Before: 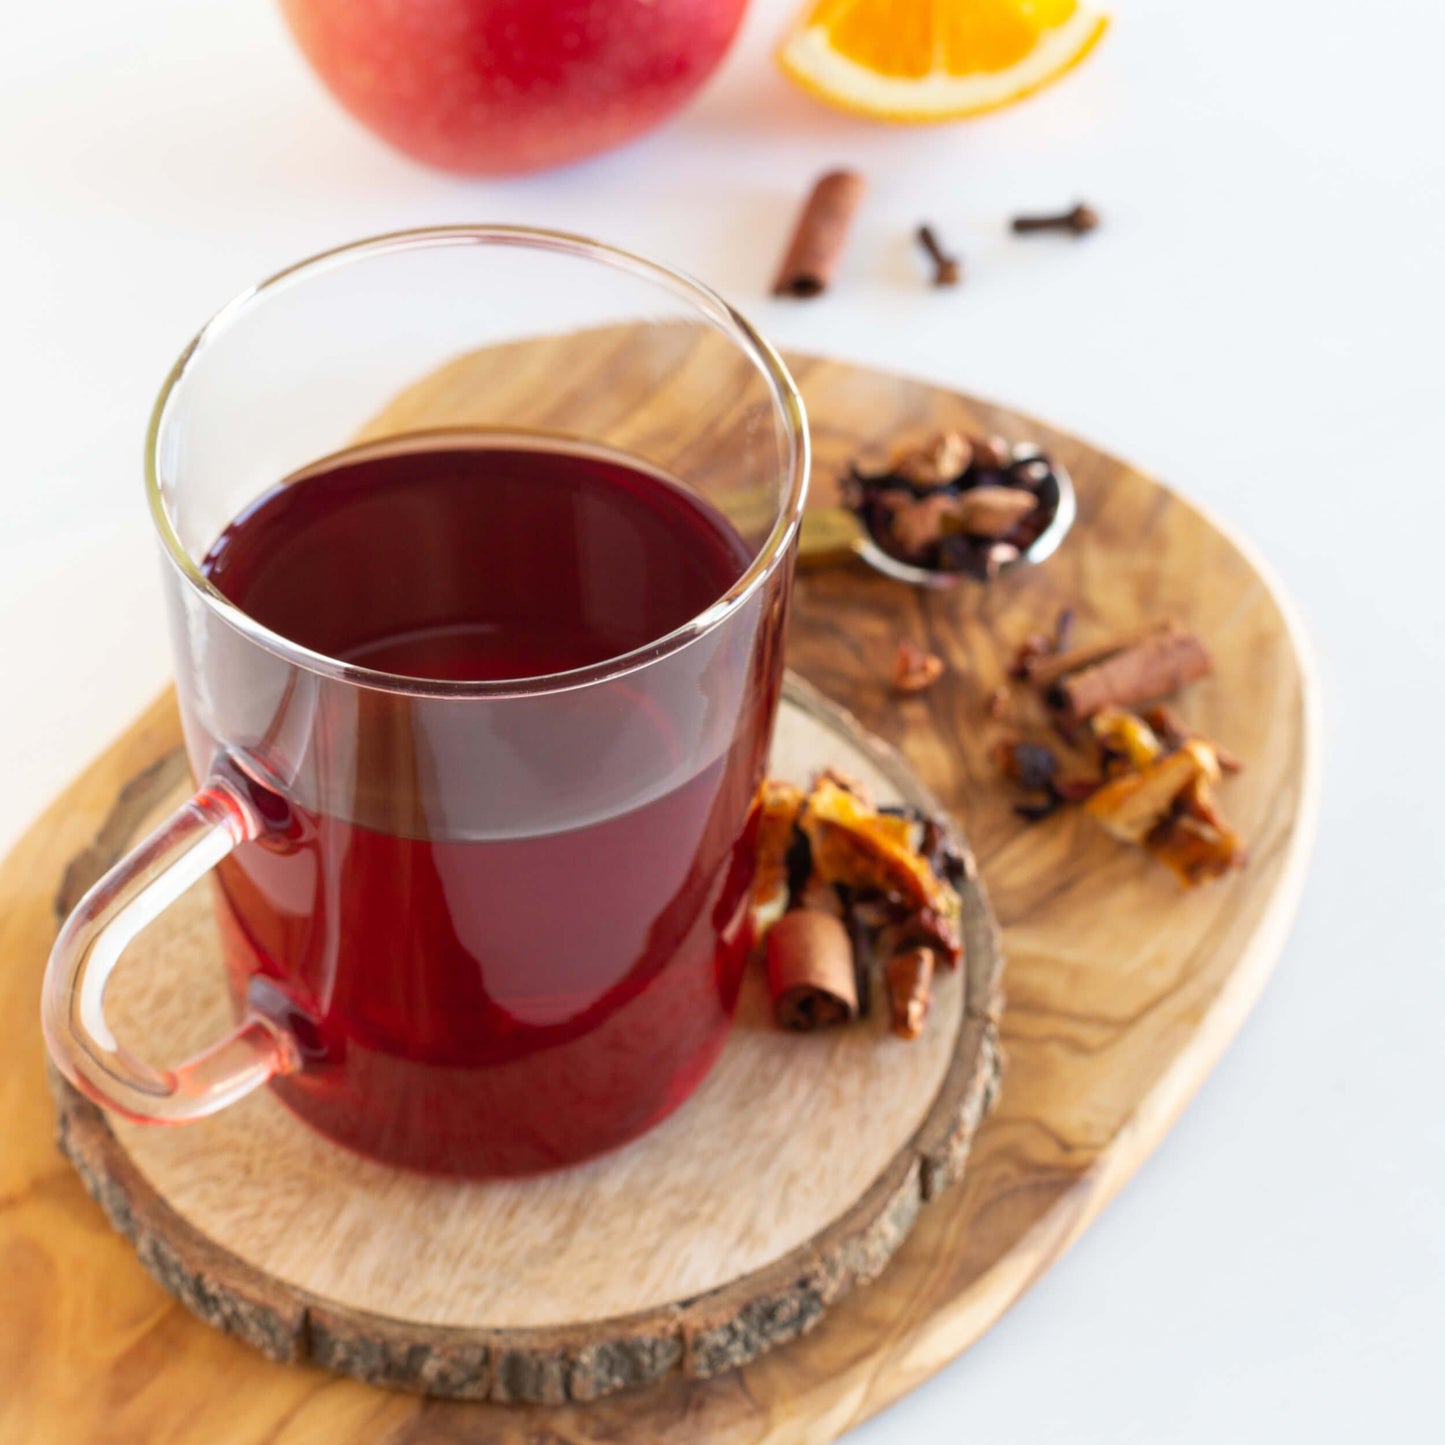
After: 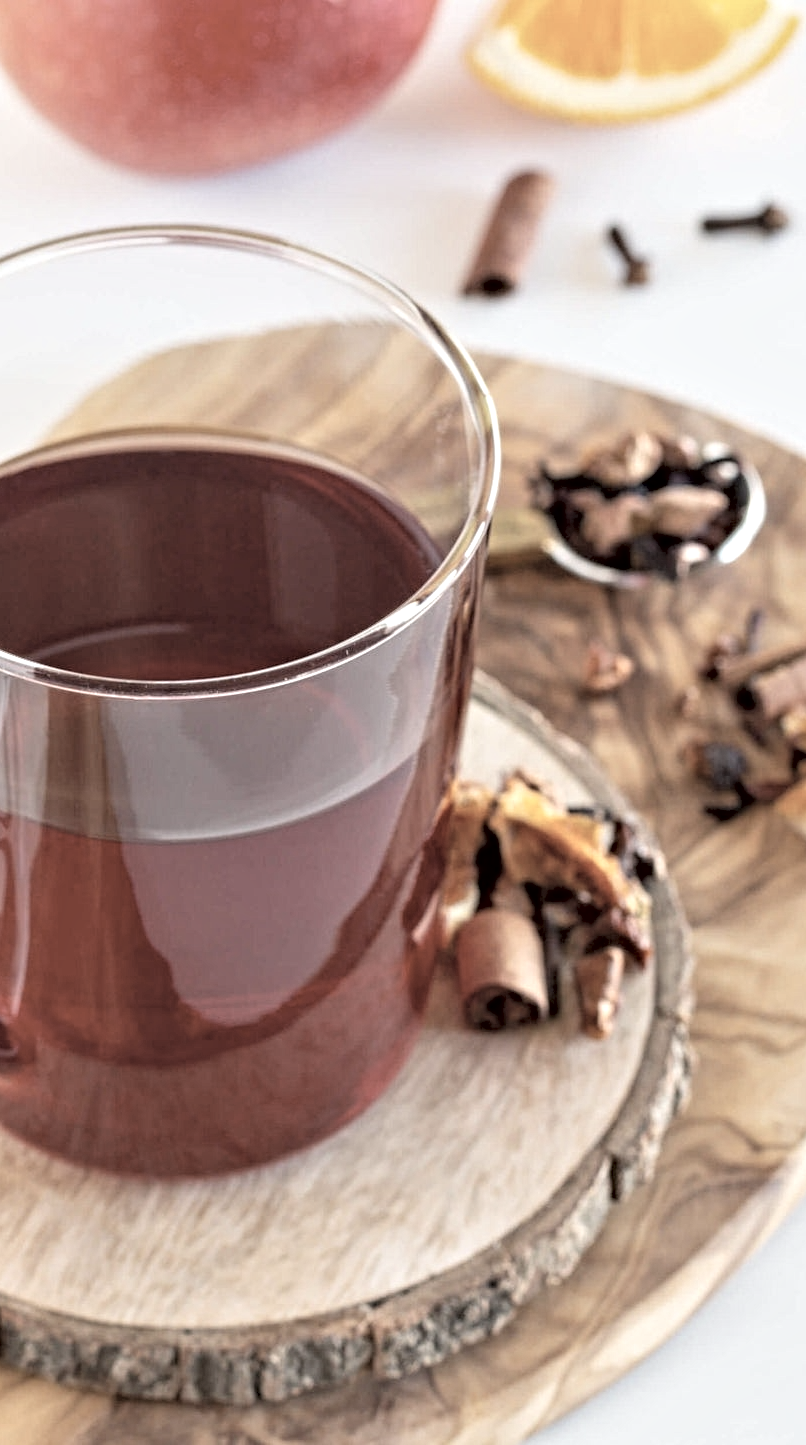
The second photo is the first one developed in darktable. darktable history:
tone equalizer: on, module defaults
contrast brightness saturation: brightness 0.181, saturation -0.484
crop: left 21.488%, right 22.703%
contrast equalizer: y [[0.5, 0.542, 0.583, 0.625, 0.667, 0.708], [0.5 ×6], [0.5 ×6], [0 ×6], [0 ×6]]
color zones: curves: ch0 [(0, 0.5) (0.143, 0.5) (0.286, 0.5) (0.429, 0.5) (0.62, 0.489) (0.714, 0.445) (0.844, 0.496) (1, 0.5)]; ch1 [(0, 0.5) (0.143, 0.5) (0.286, 0.5) (0.429, 0.5) (0.571, 0.5) (0.714, 0.523) (0.857, 0.5) (1, 0.5)]
